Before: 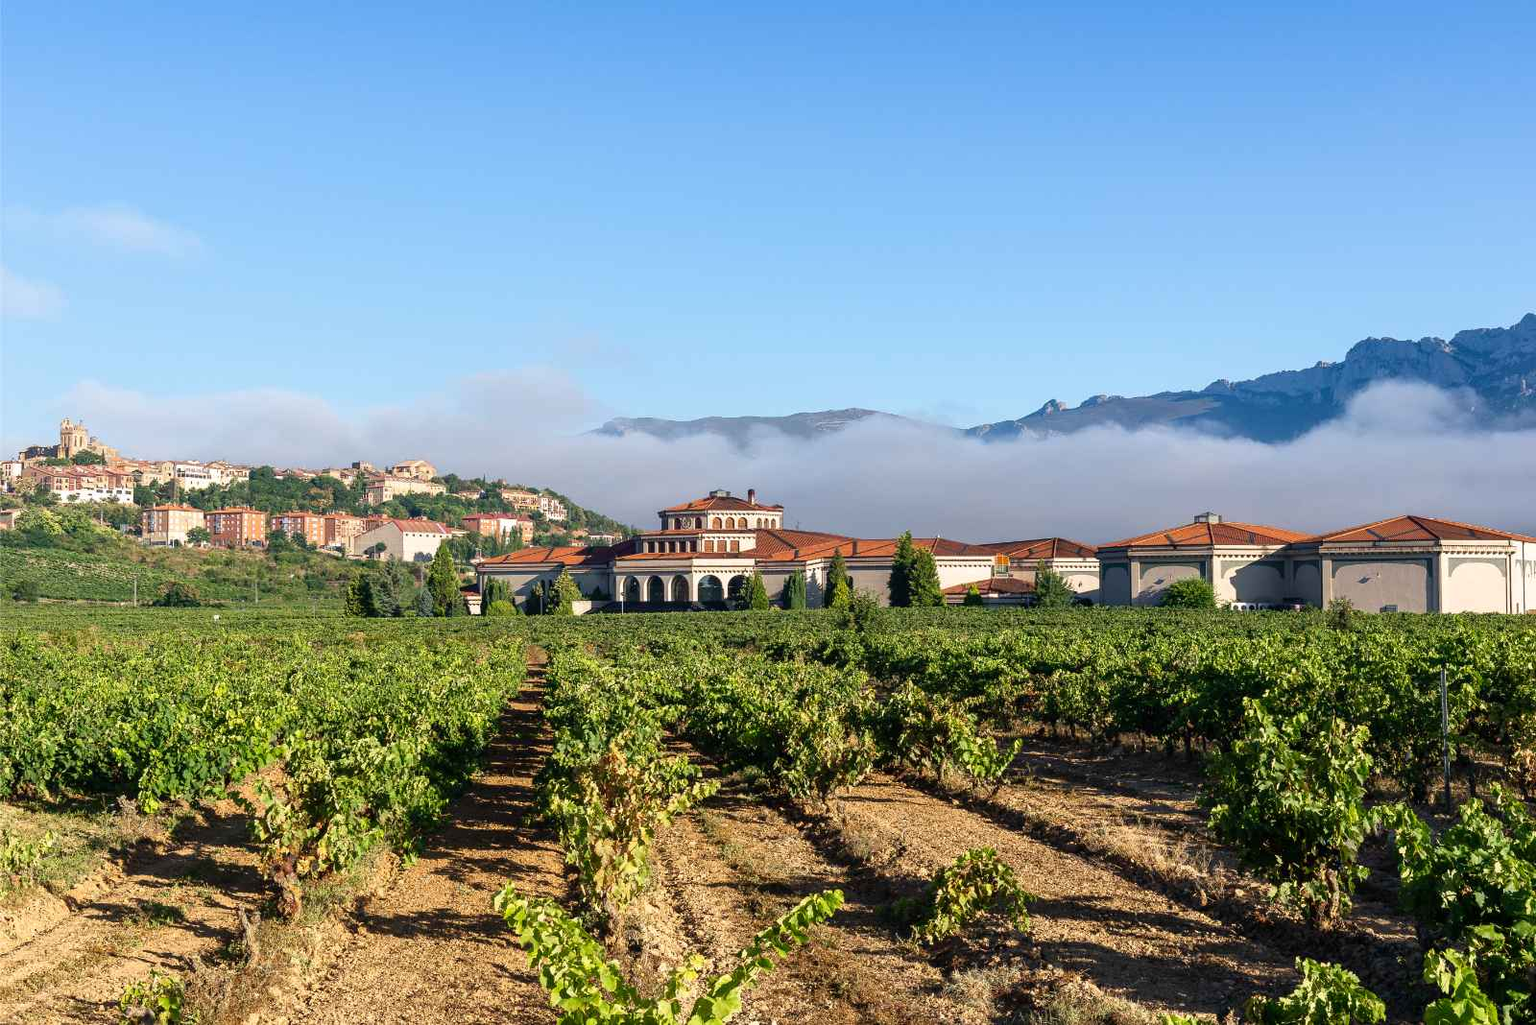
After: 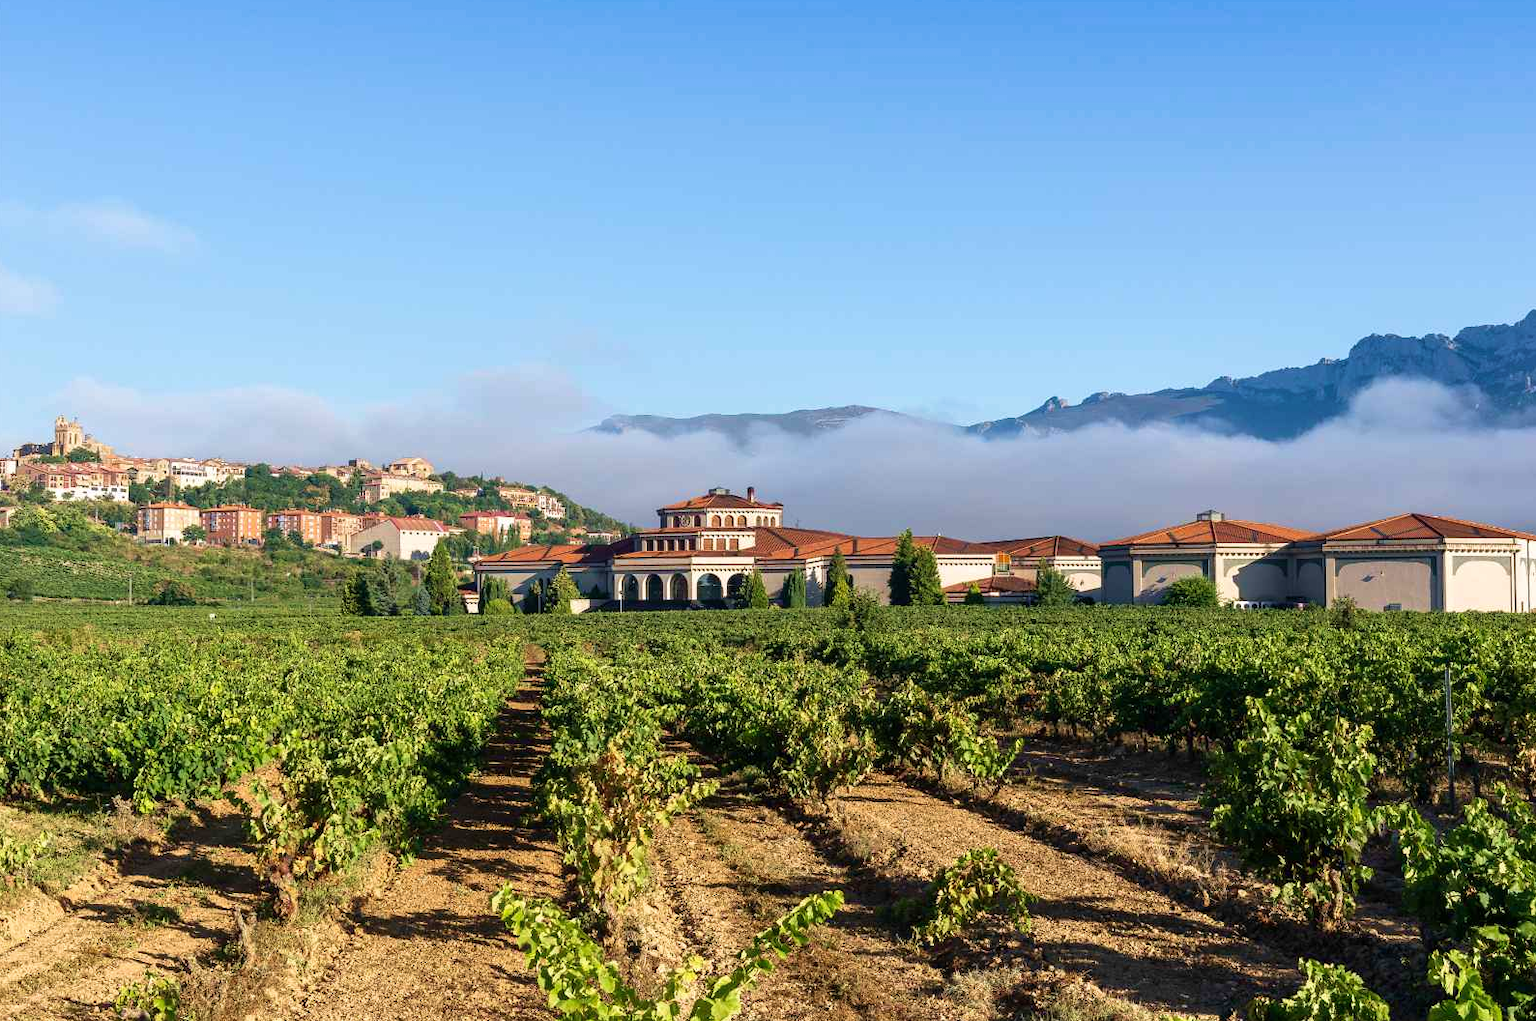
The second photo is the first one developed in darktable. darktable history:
velvia: on, module defaults
crop: left 0.427%, top 0.607%, right 0.204%, bottom 0.422%
